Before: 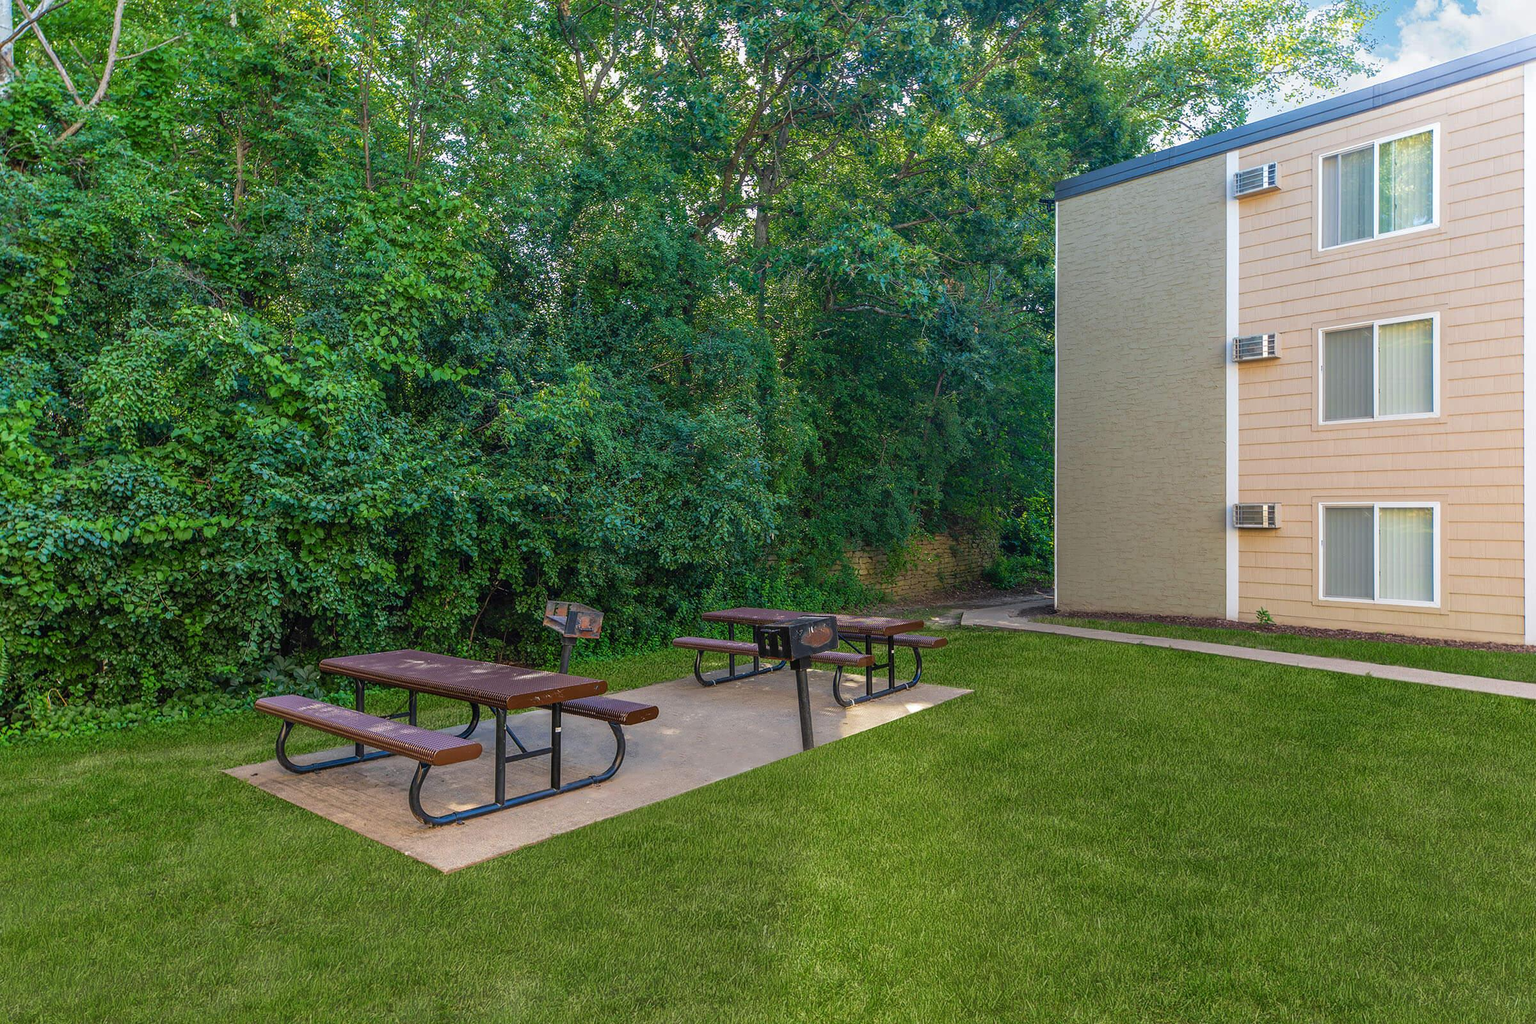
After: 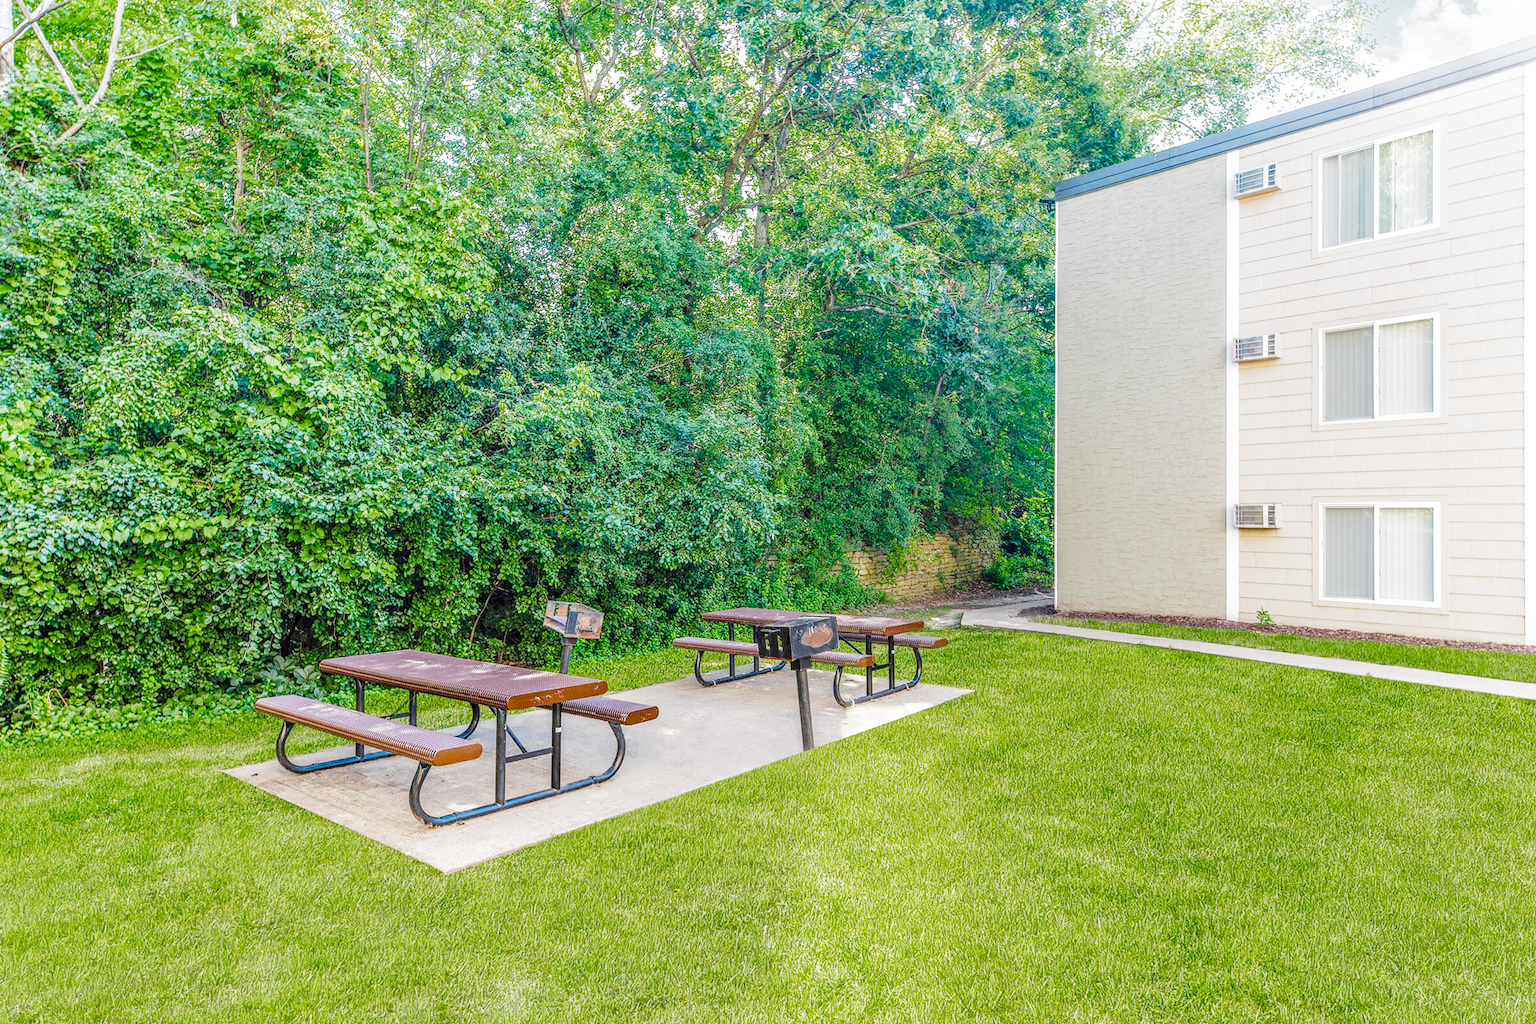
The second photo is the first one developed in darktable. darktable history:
local contrast: detail 130%
color balance rgb: perceptual saturation grading › global saturation 19.302%, global vibrance 2.863%
filmic rgb: black relative exposure -7.65 EV, white relative exposure 4.56 EV, hardness 3.61, preserve chrominance no, color science v5 (2021), contrast in shadows safe, contrast in highlights safe
exposure: black level correction 0, exposure 1.989 EV, compensate highlight preservation false
